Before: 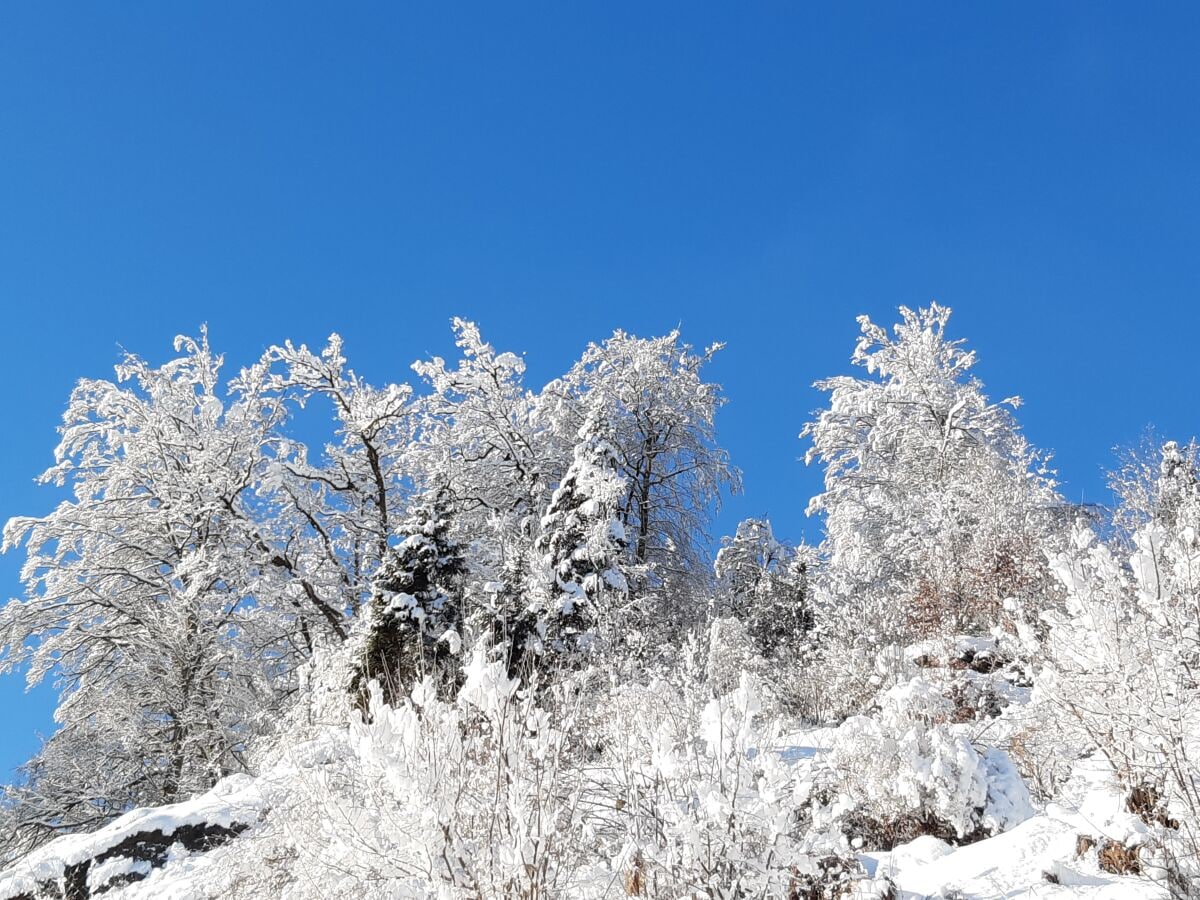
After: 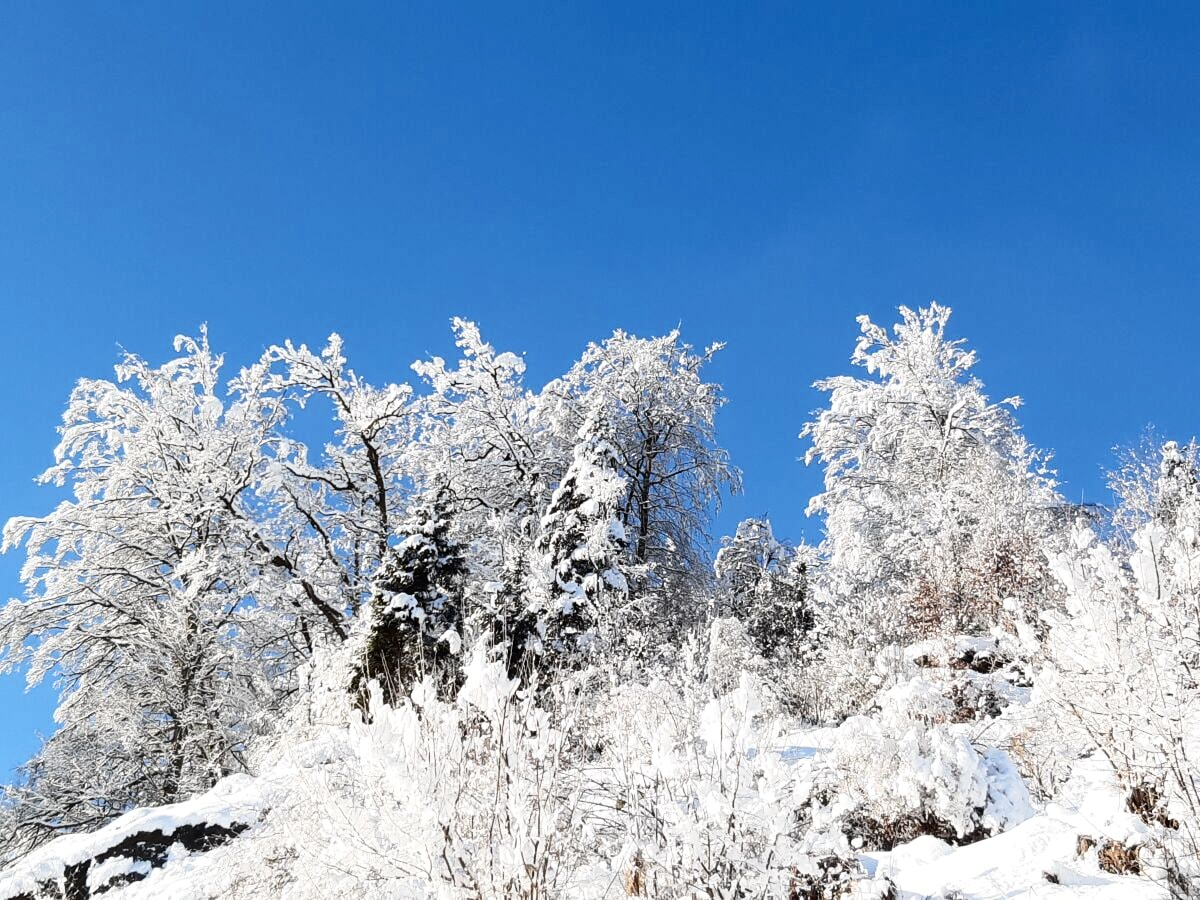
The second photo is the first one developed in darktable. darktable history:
contrast brightness saturation: contrast 0.271
